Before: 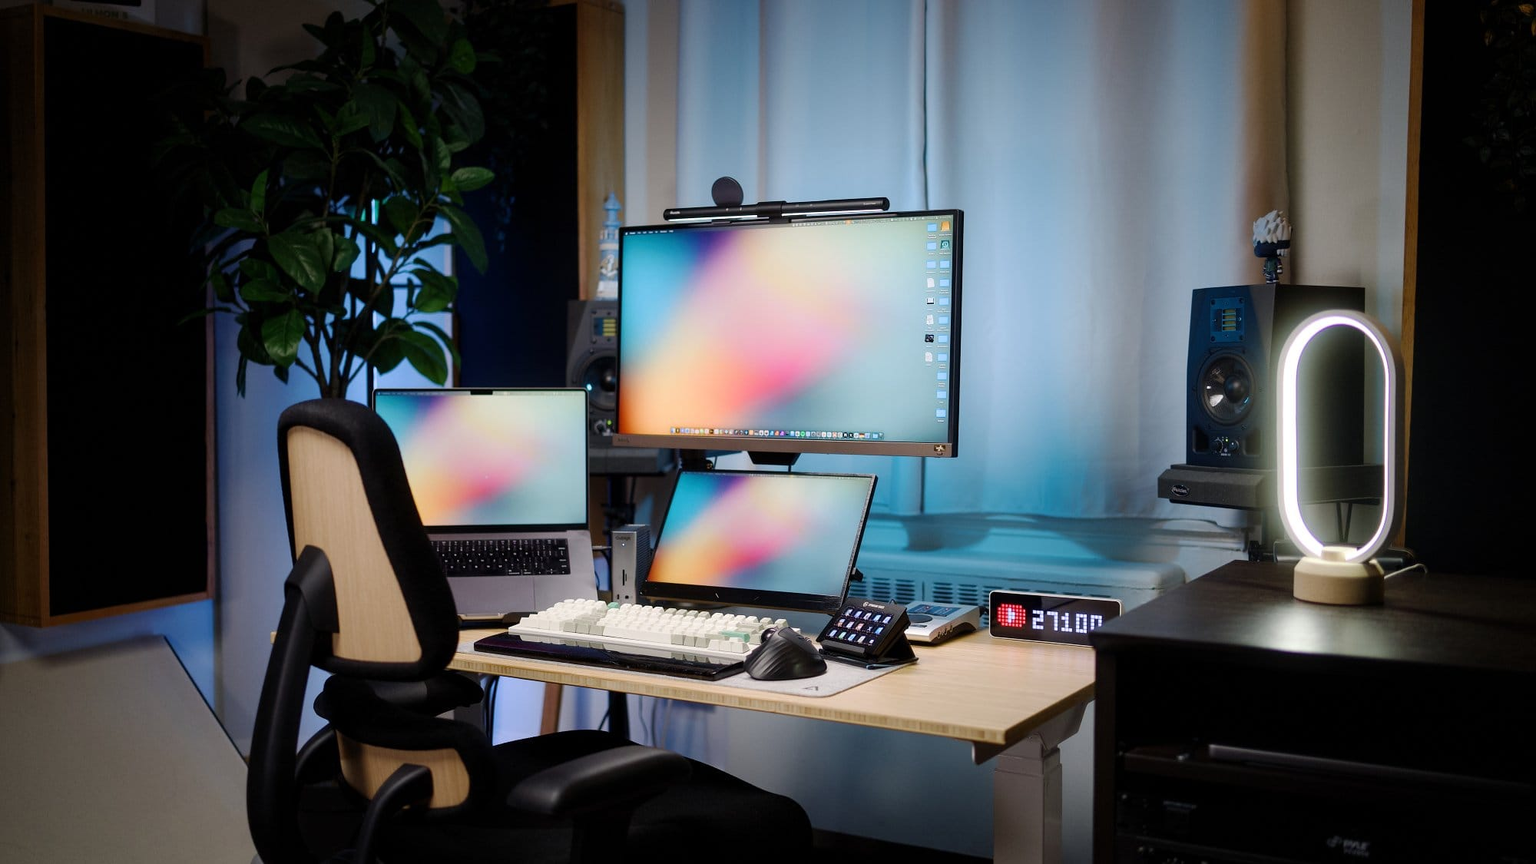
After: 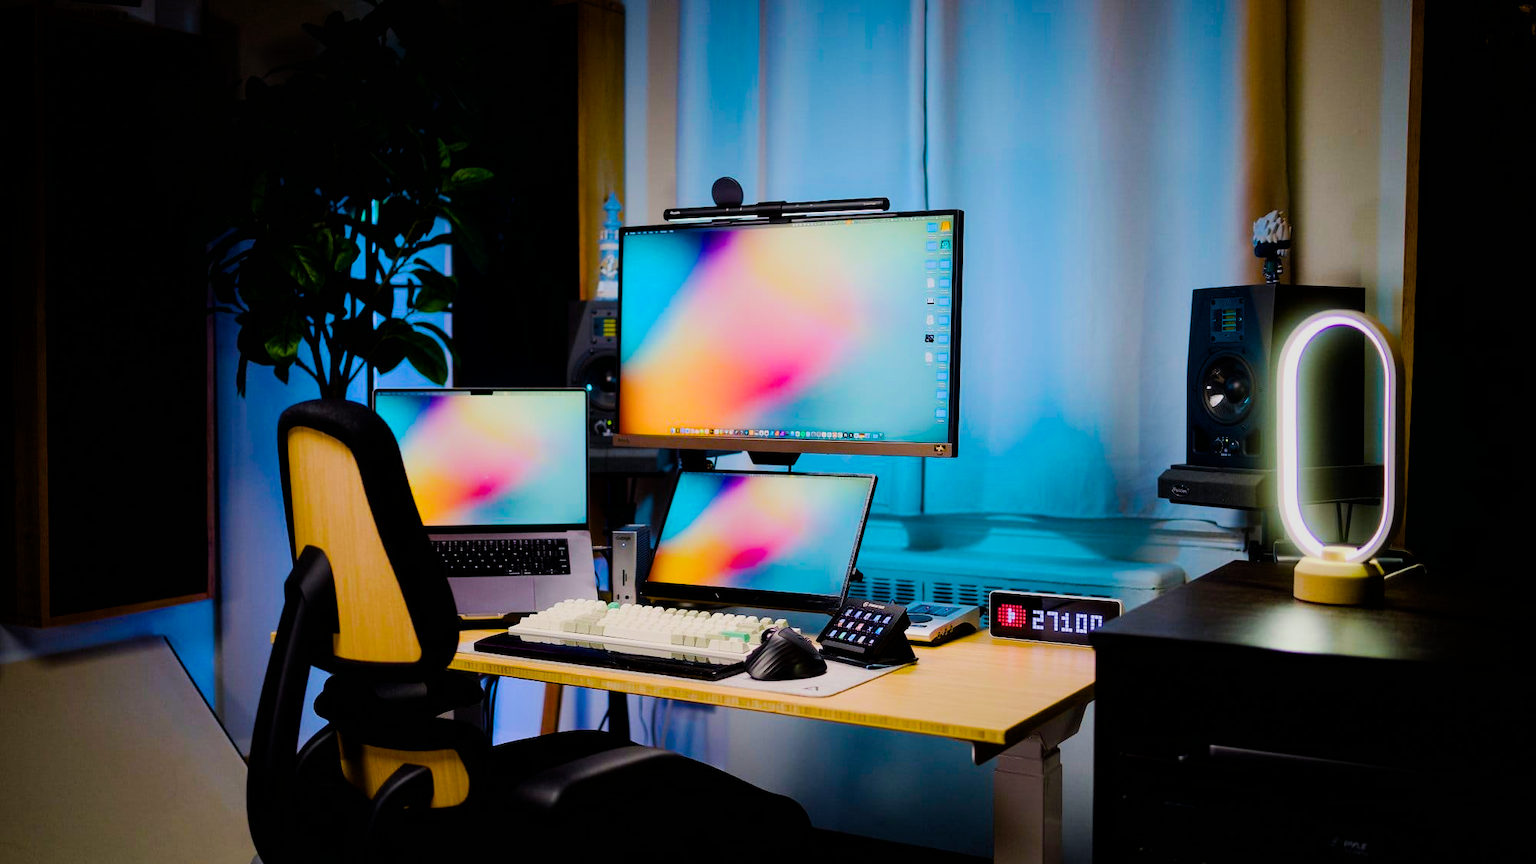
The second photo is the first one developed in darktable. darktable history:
color balance rgb: linear chroma grading › shadows -40%, linear chroma grading › highlights 40%, linear chroma grading › global chroma 45%, linear chroma grading › mid-tones -30%, perceptual saturation grading › global saturation 55%, perceptual saturation grading › highlights -50%, perceptual saturation grading › mid-tones 40%, perceptual saturation grading › shadows 30%, perceptual brilliance grading › global brilliance 20%, perceptual brilliance grading › shadows -40%, global vibrance 35%
filmic rgb: black relative exposure -6.82 EV, white relative exposure 5.89 EV, hardness 2.71
